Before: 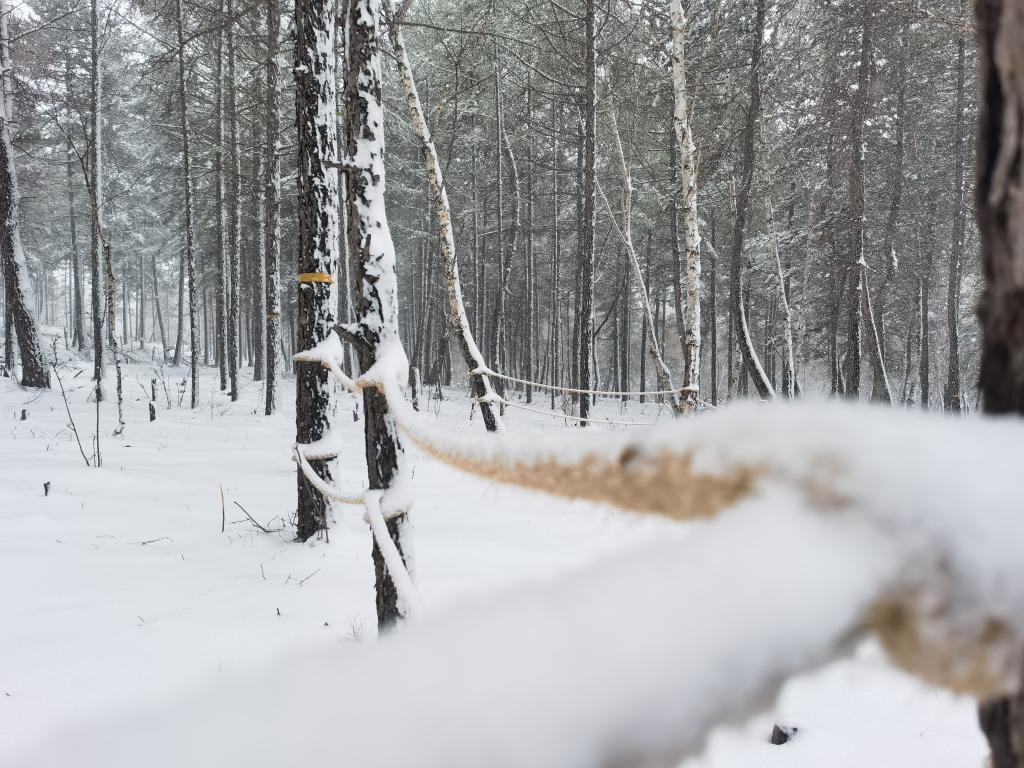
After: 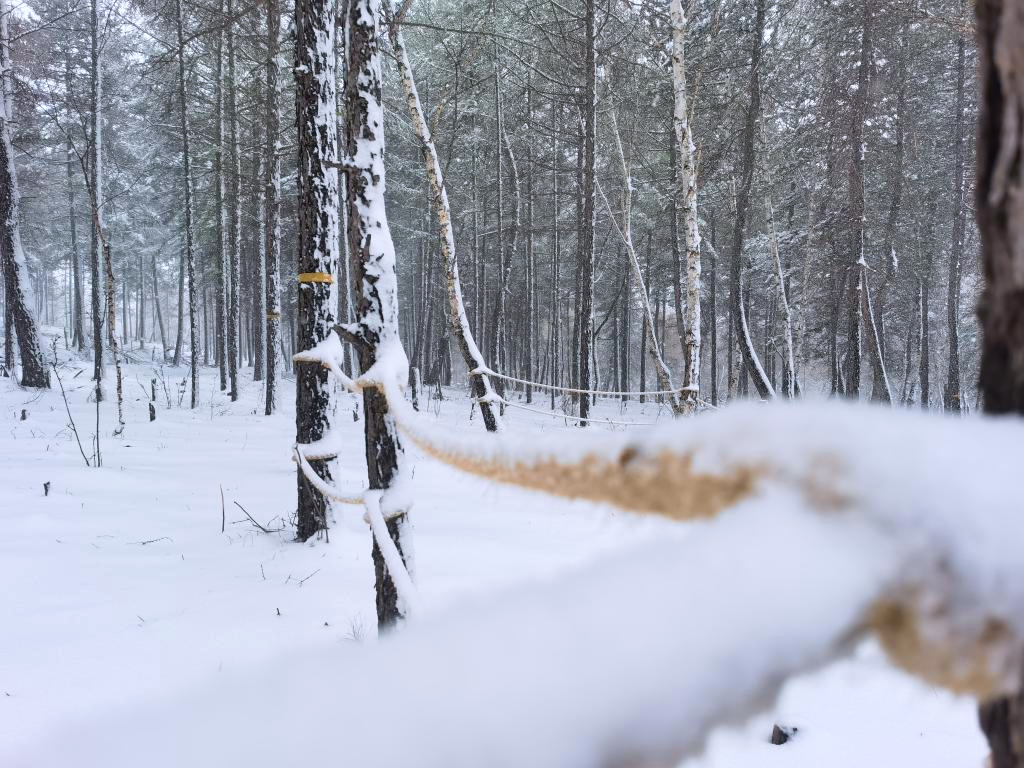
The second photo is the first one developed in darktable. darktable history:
white balance: red 0.984, blue 1.059
velvia: on, module defaults
